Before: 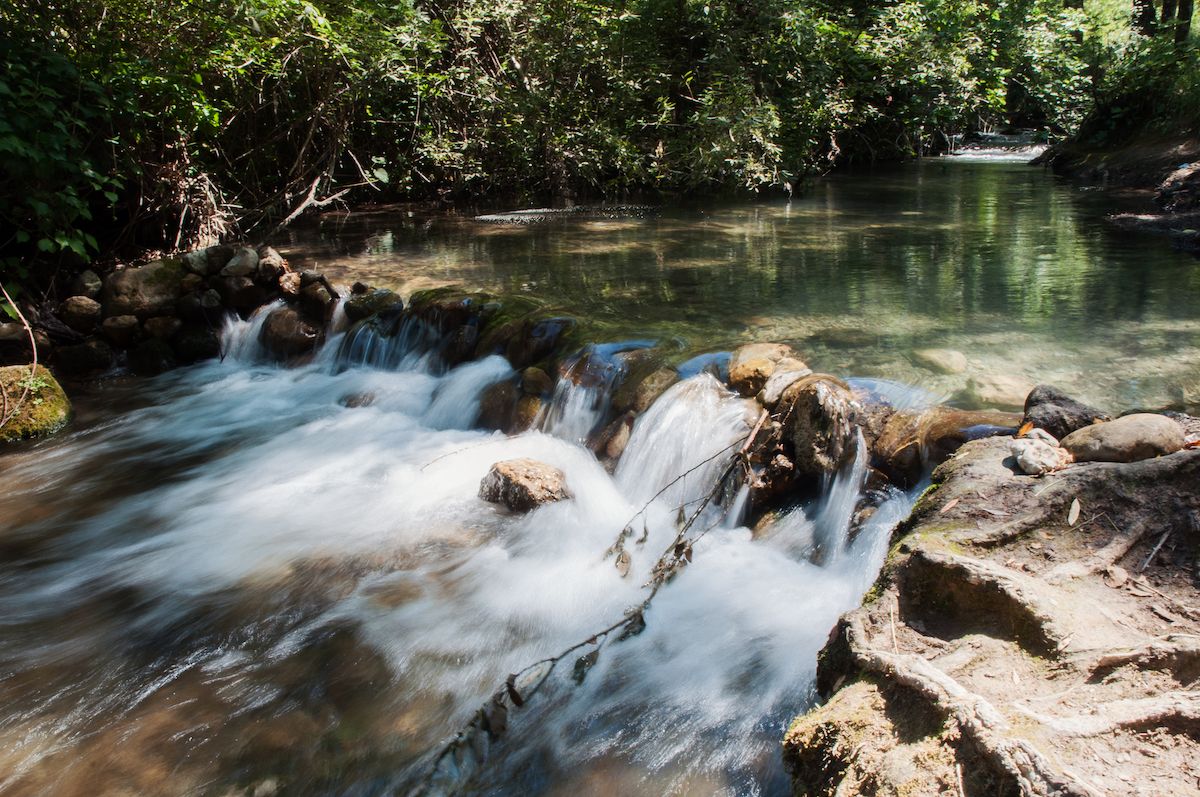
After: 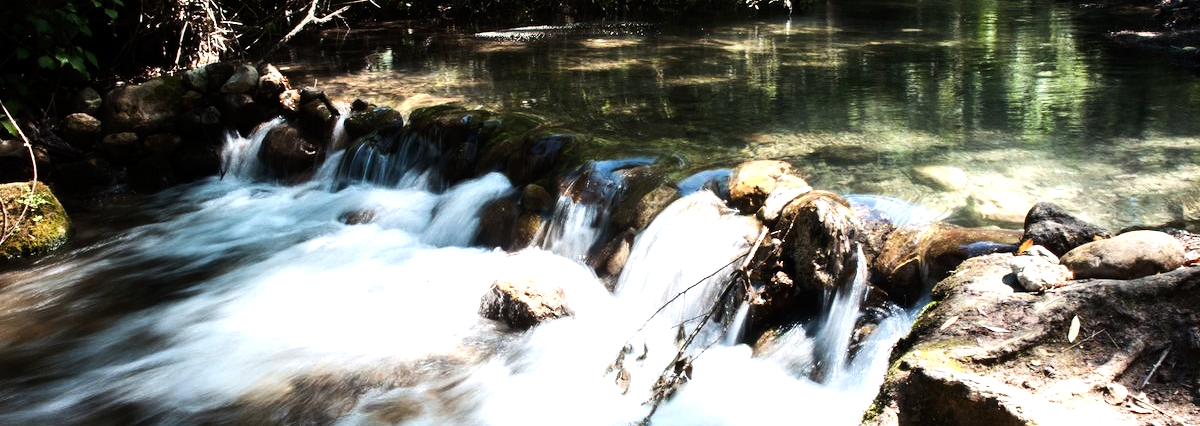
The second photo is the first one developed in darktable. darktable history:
crop and rotate: top 23.043%, bottom 23.437%
tone equalizer: -8 EV -1.08 EV, -7 EV -1.01 EV, -6 EV -0.867 EV, -5 EV -0.578 EV, -3 EV 0.578 EV, -2 EV 0.867 EV, -1 EV 1.01 EV, +0 EV 1.08 EV, edges refinement/feathering 500, mask exposure compensation -1.57 EV, preserve details no
